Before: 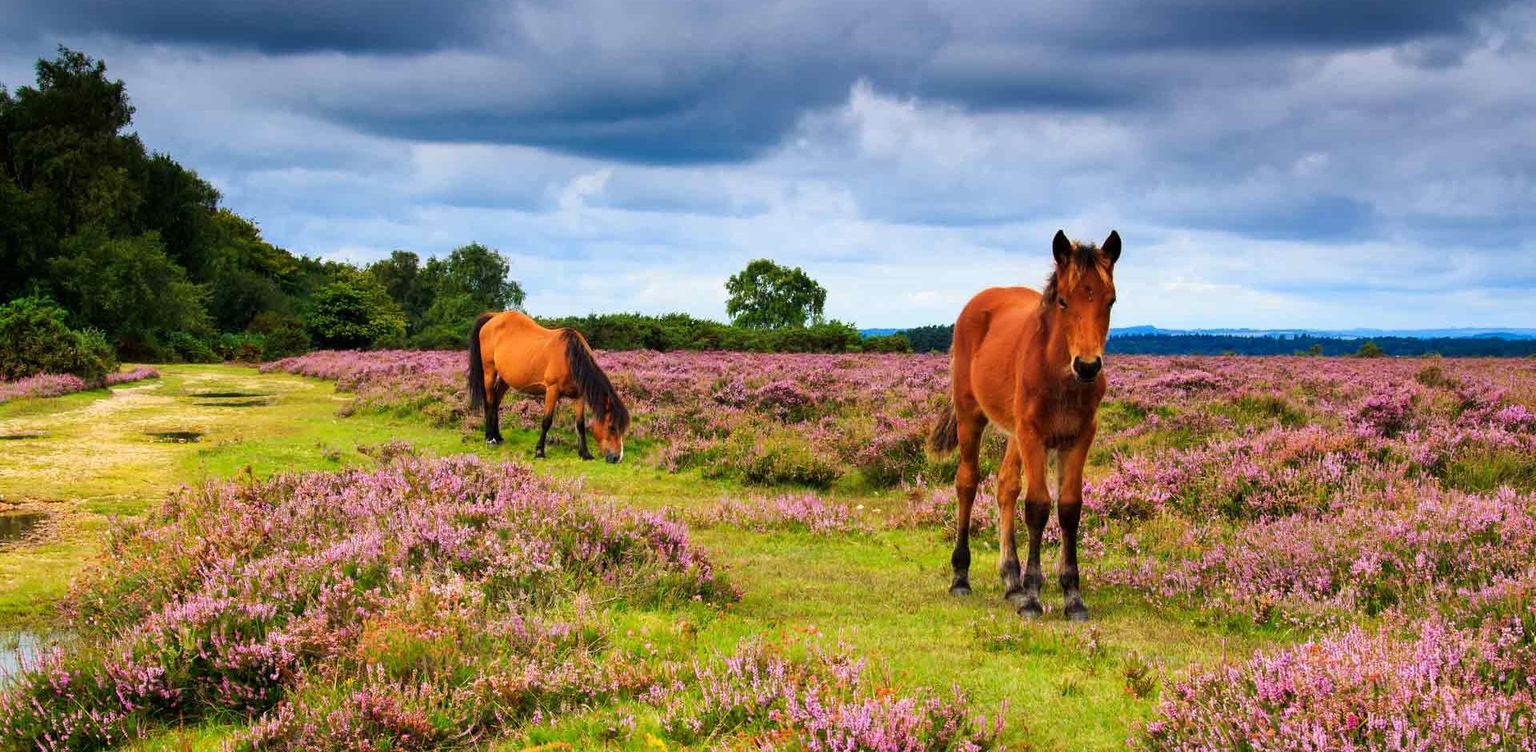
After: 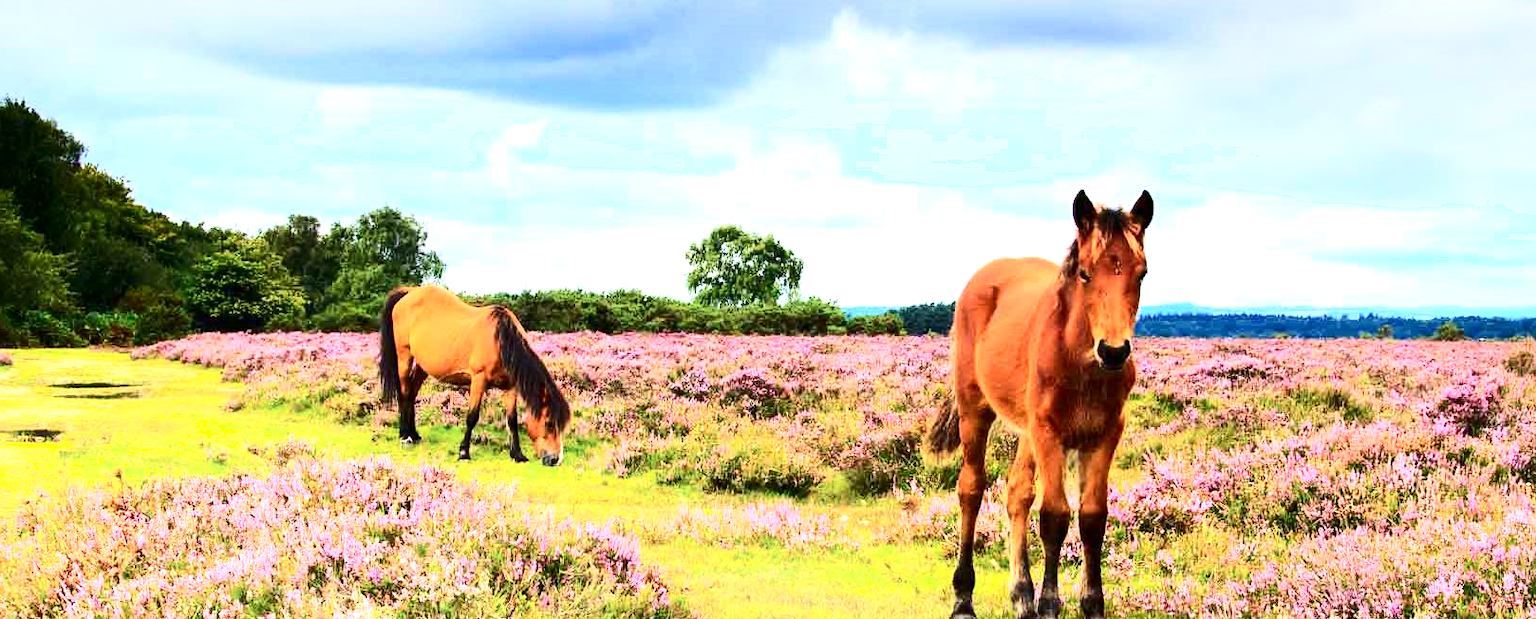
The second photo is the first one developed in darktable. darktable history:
crop and rotate: left 9.711%, top 9.37%, right 5.997%, bottom 21.149%
shadows and highlights: shadows -24.45, highlights 48.49, soften with gaussian
exposure: exposure 1 EV, compensate highlight preservation false
contrast brightness saturation: contrast 0.294
